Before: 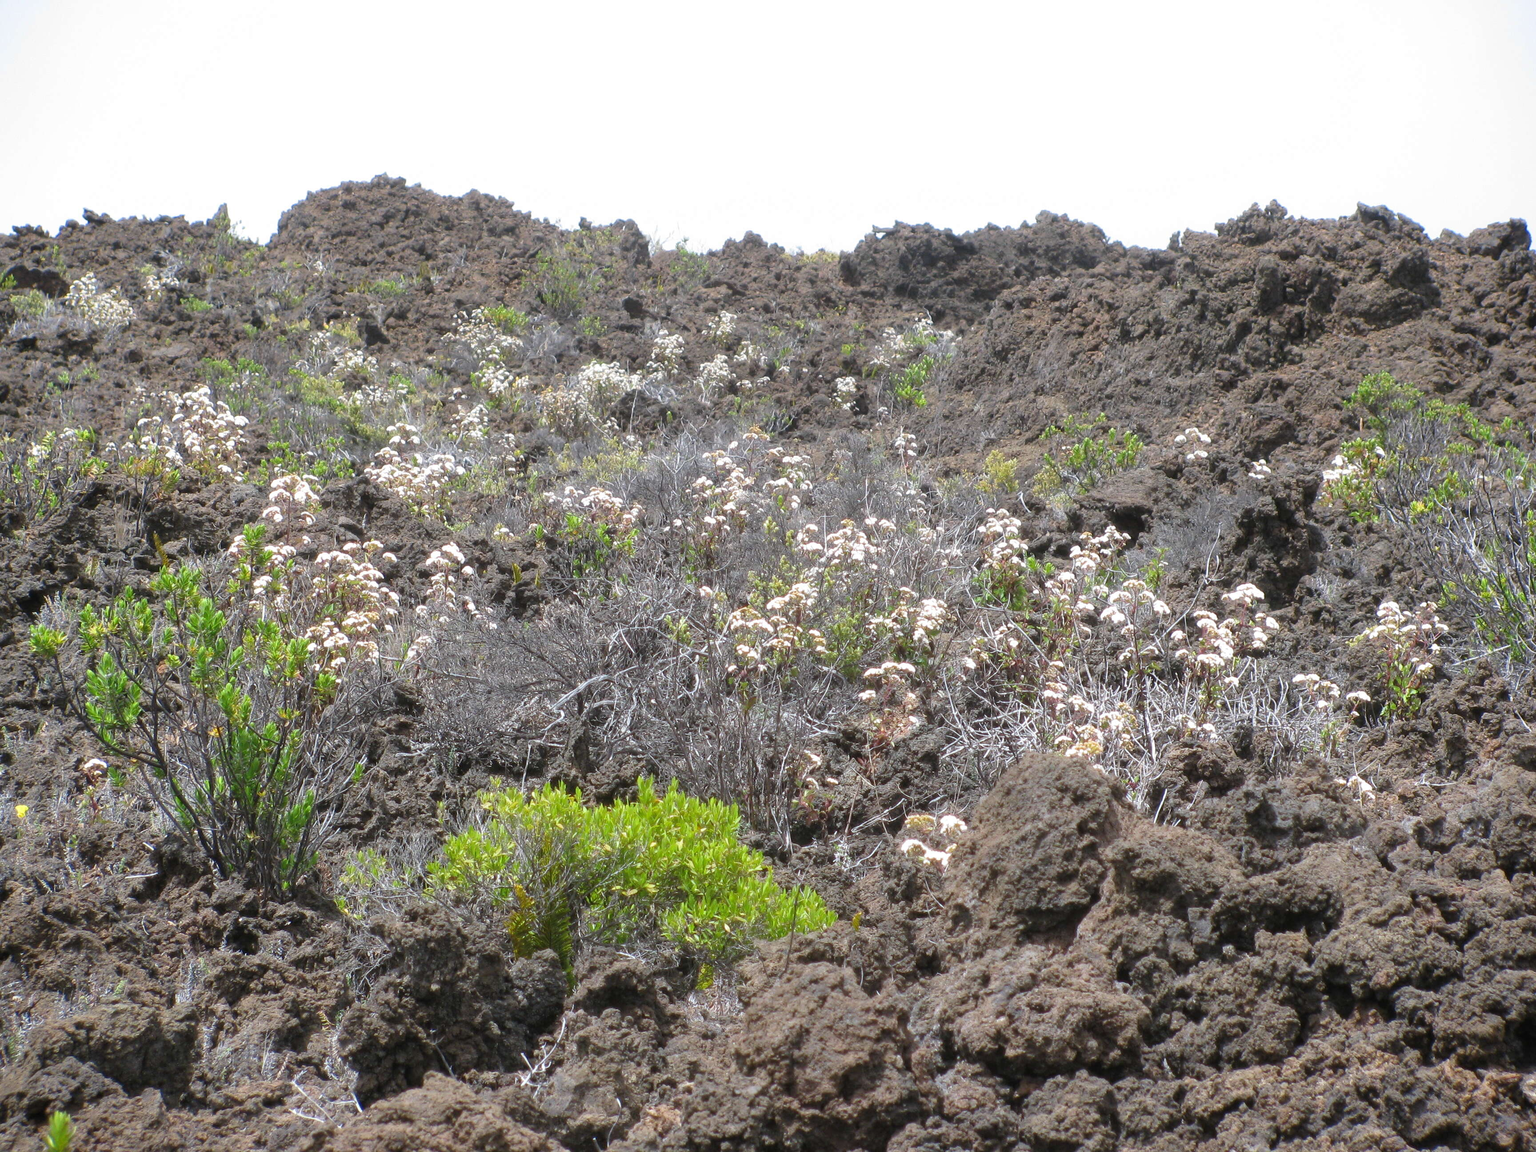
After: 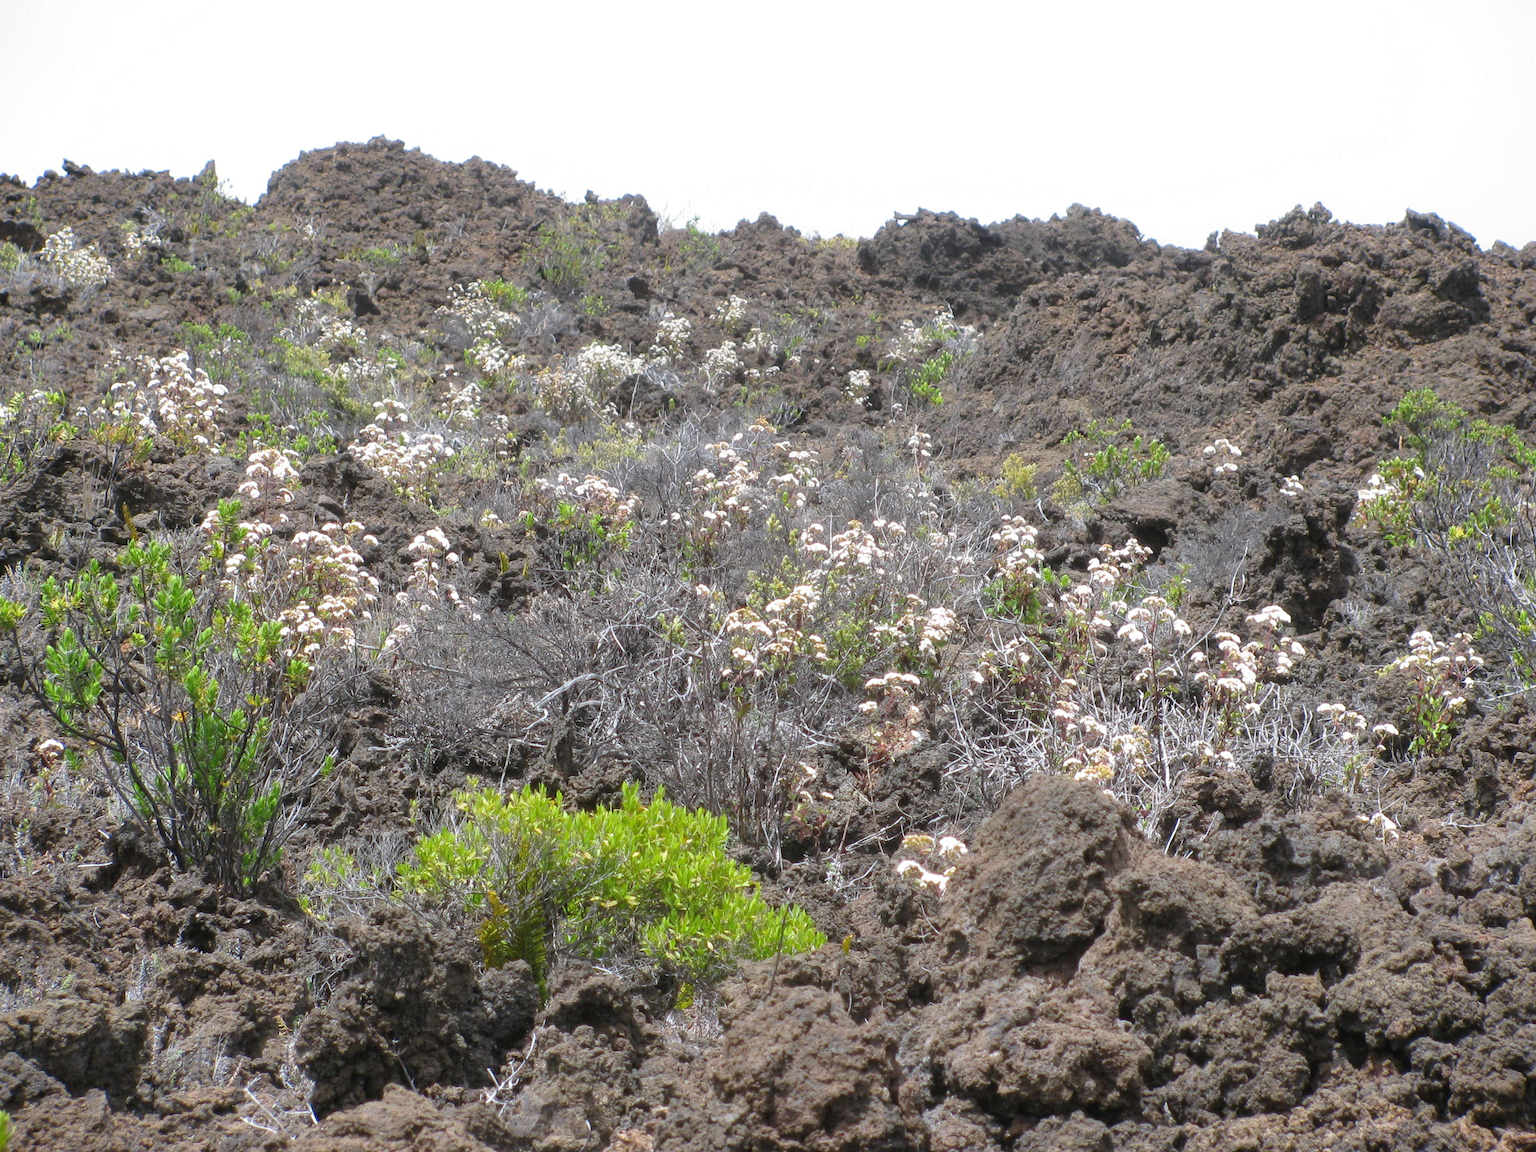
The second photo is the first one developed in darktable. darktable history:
base curve: preserve colors none
crop and rotate: angle -2.39°
